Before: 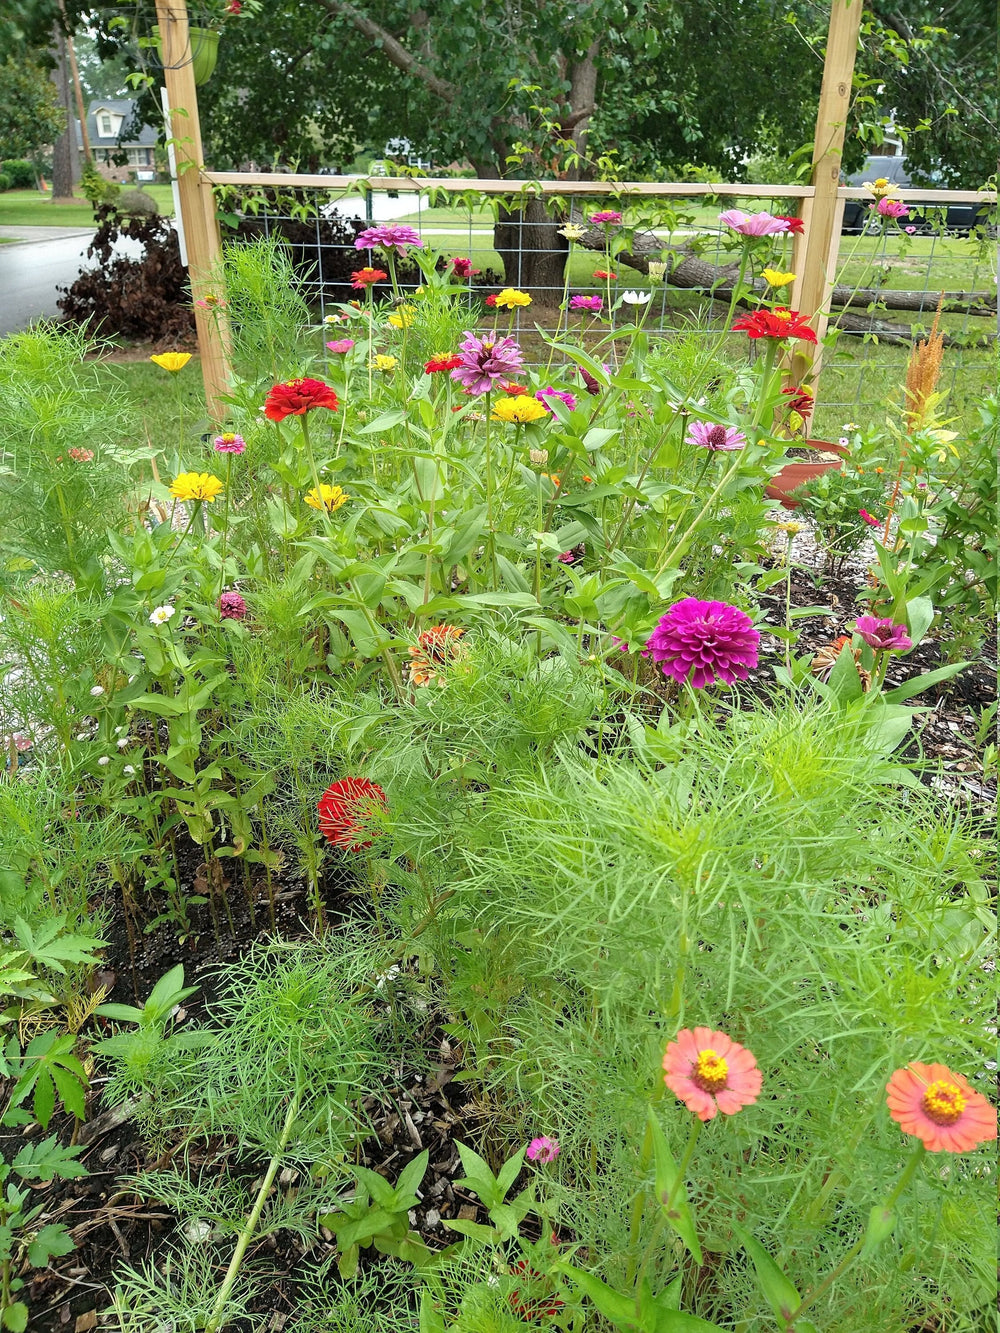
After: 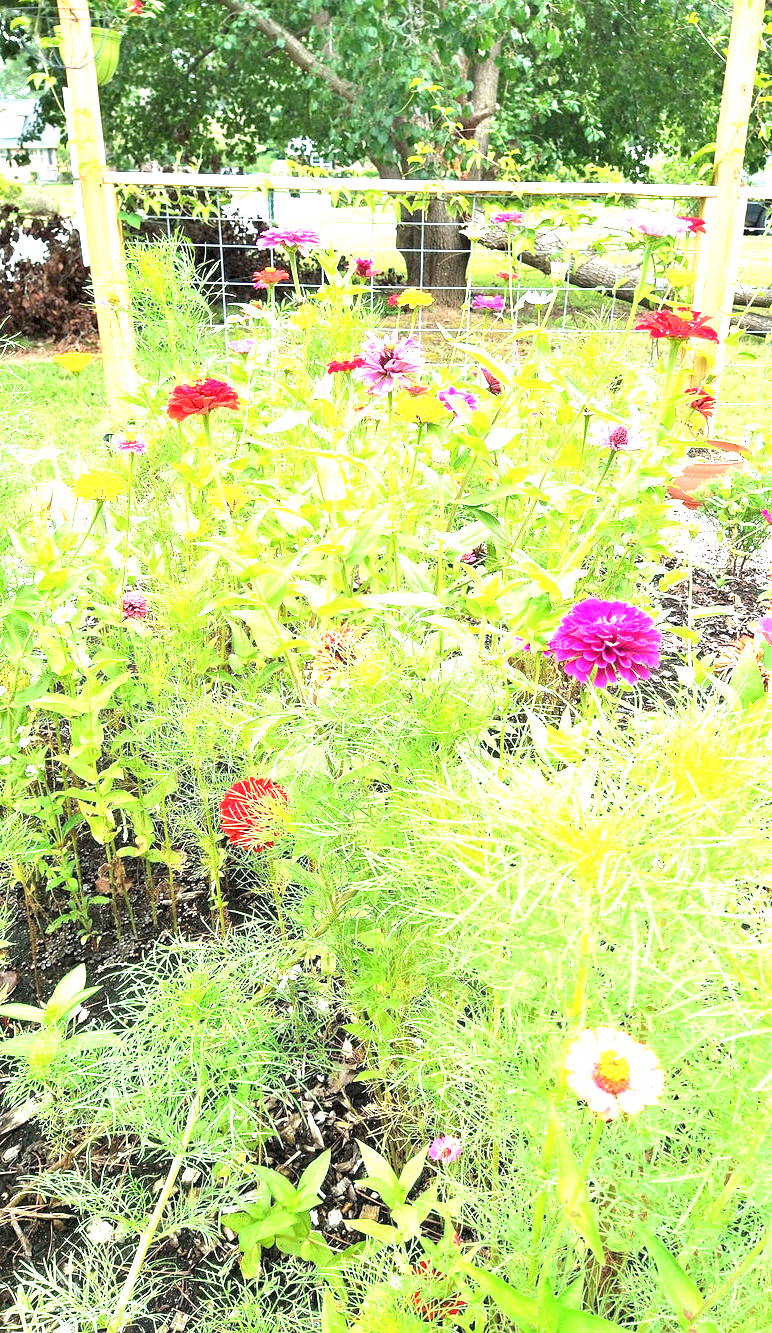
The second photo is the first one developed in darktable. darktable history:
crop: left 9.89%, right 12.887%
exposure: exposure 1.989 EV, compensate exposure bias true, compensate highlight preservation false
